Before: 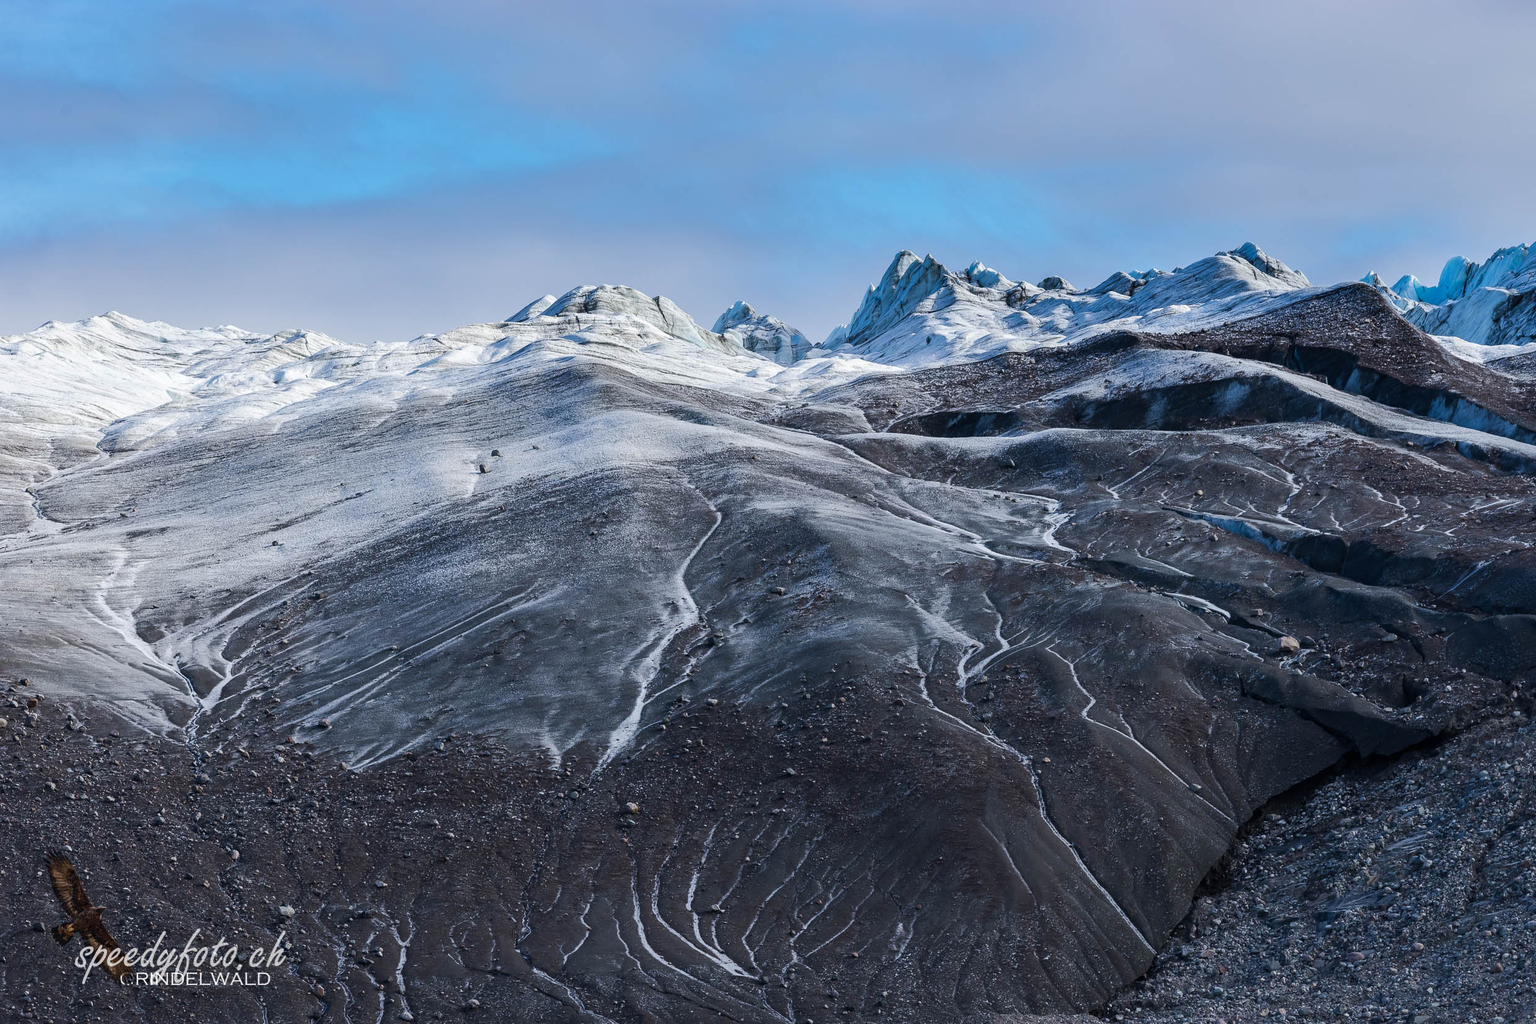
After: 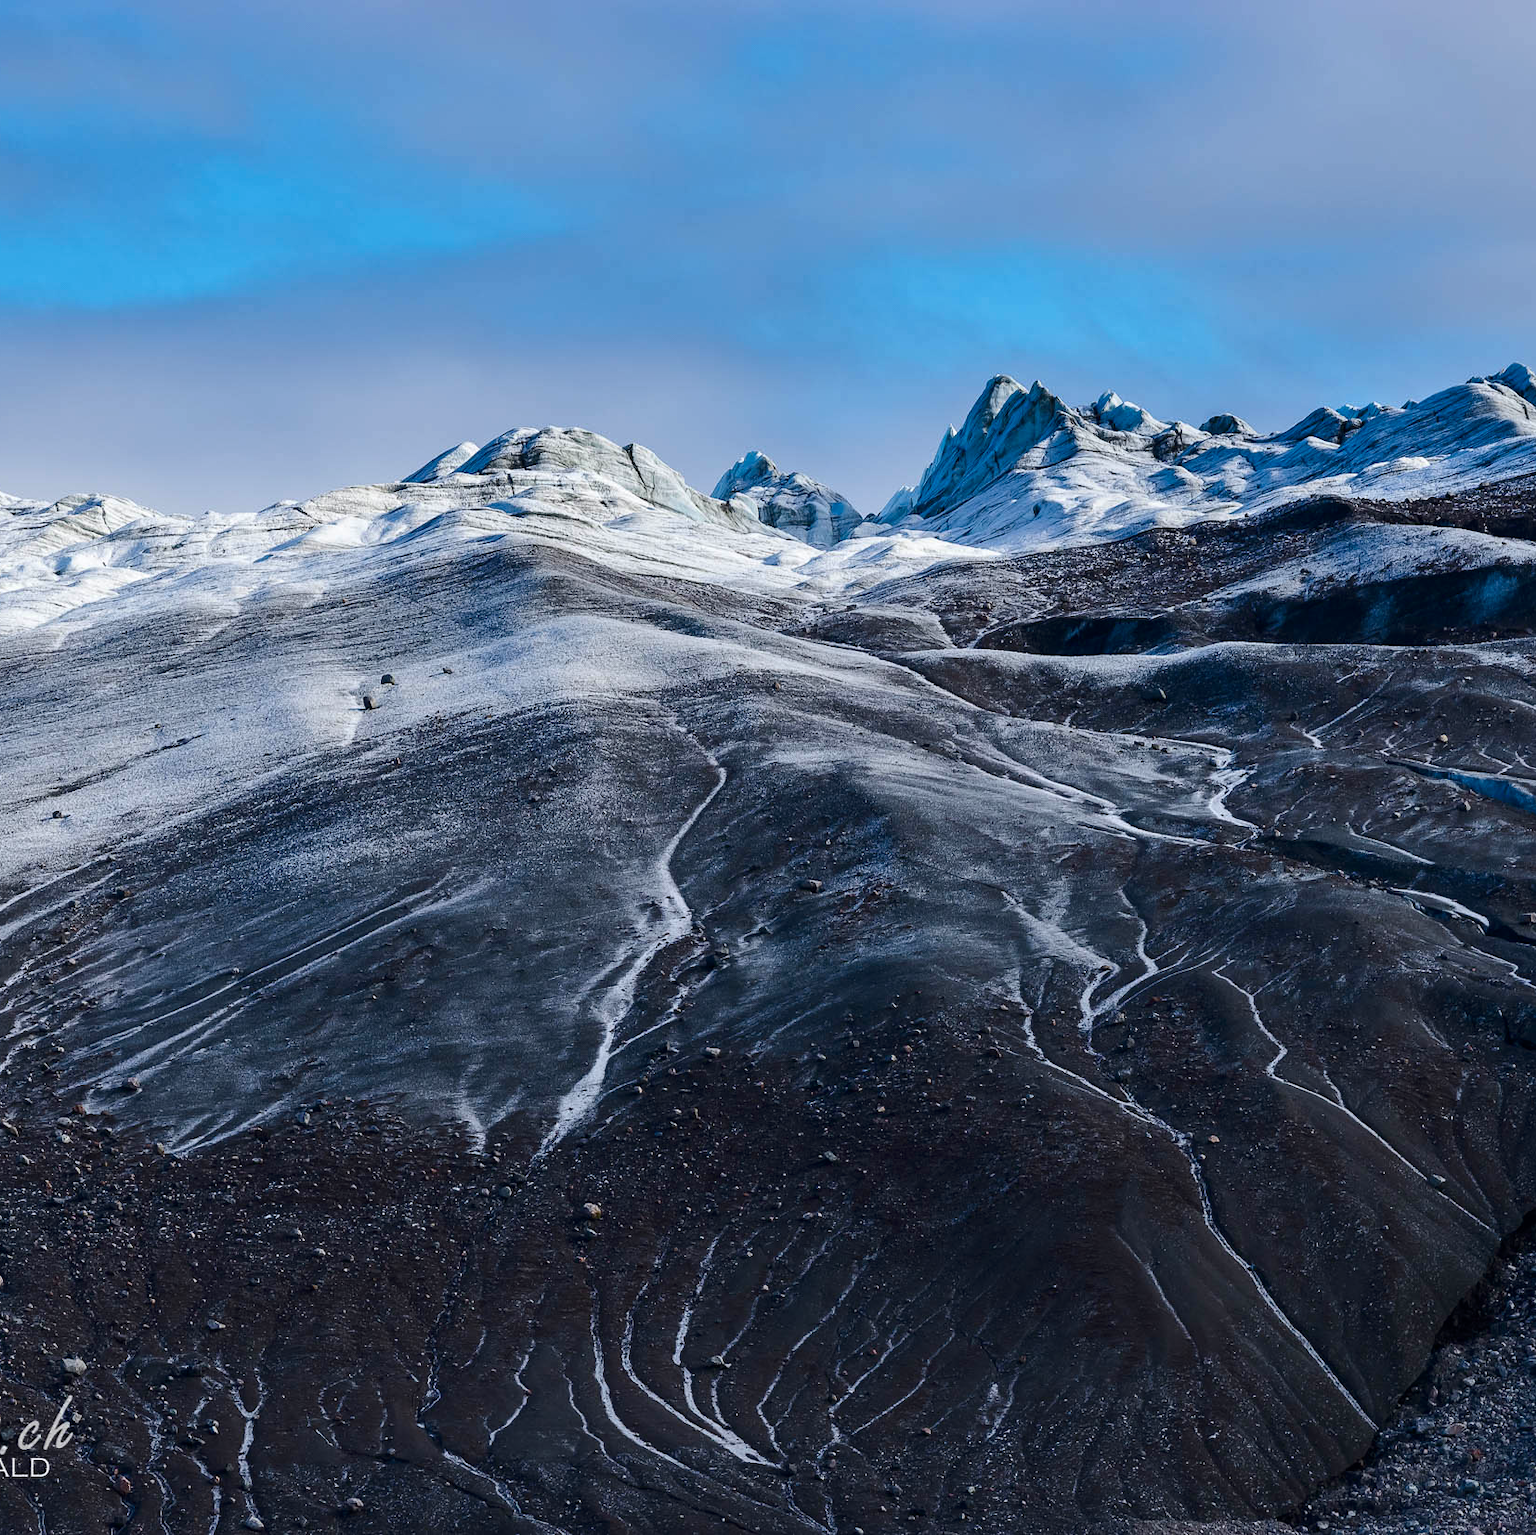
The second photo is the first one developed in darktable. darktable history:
crop and rotate: left 15.446%, right 17.836%
contrast brightness saturation: contrast 0.12, brightness -0.12, saturation 0.2
